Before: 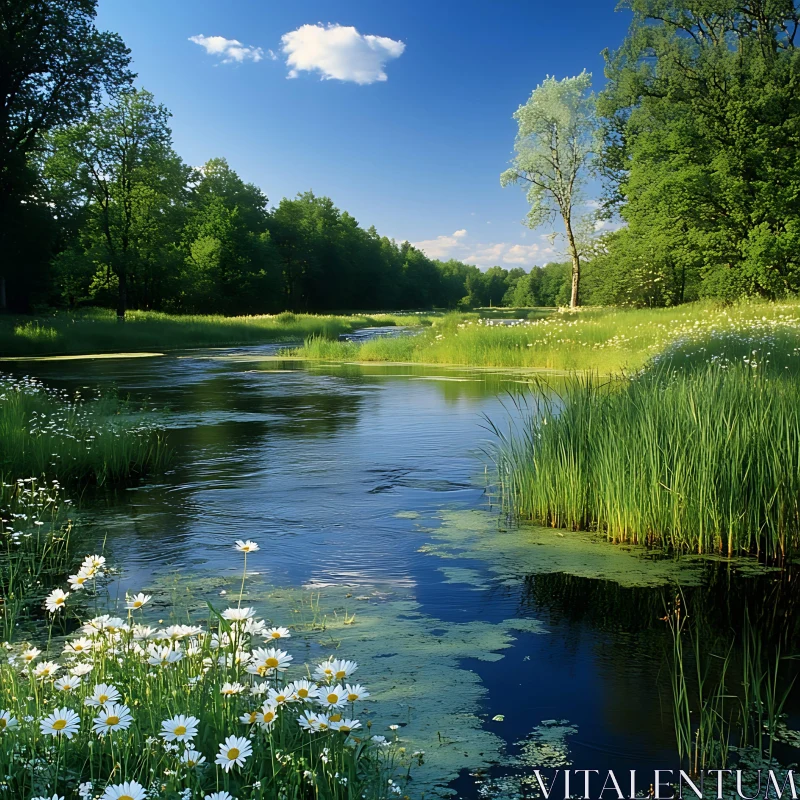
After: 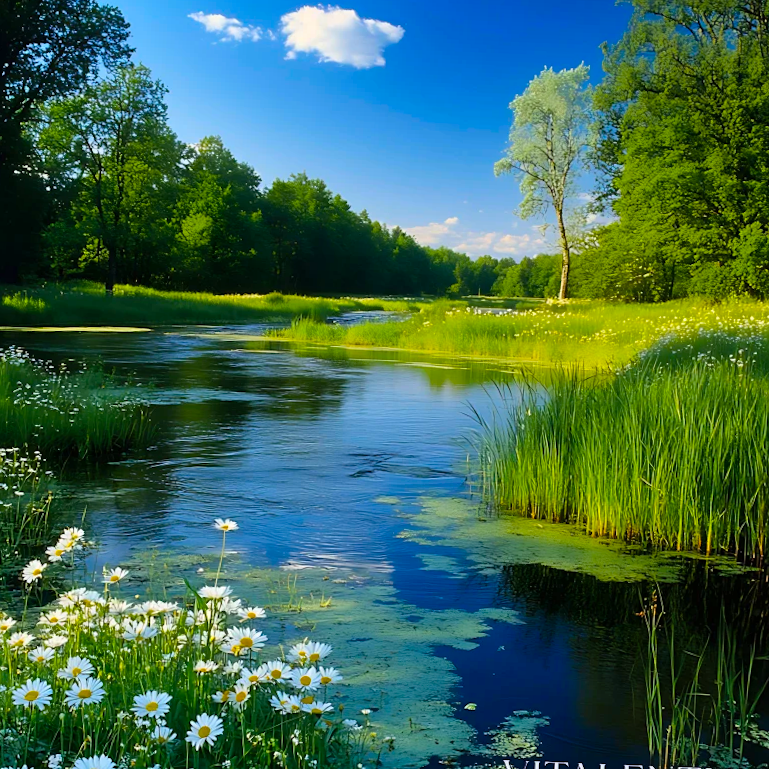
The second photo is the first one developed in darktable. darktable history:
crop and rotate: angle -2.3°
shadows and highlights: shadows 36.62, highlights -27.75, soften with gaussian
color balance rgb: power › hue 60.98°, linear chroma grading › global chroma 15.071%, perceptual saturation grading › global saturation 19.795%, global vibrance 20%
